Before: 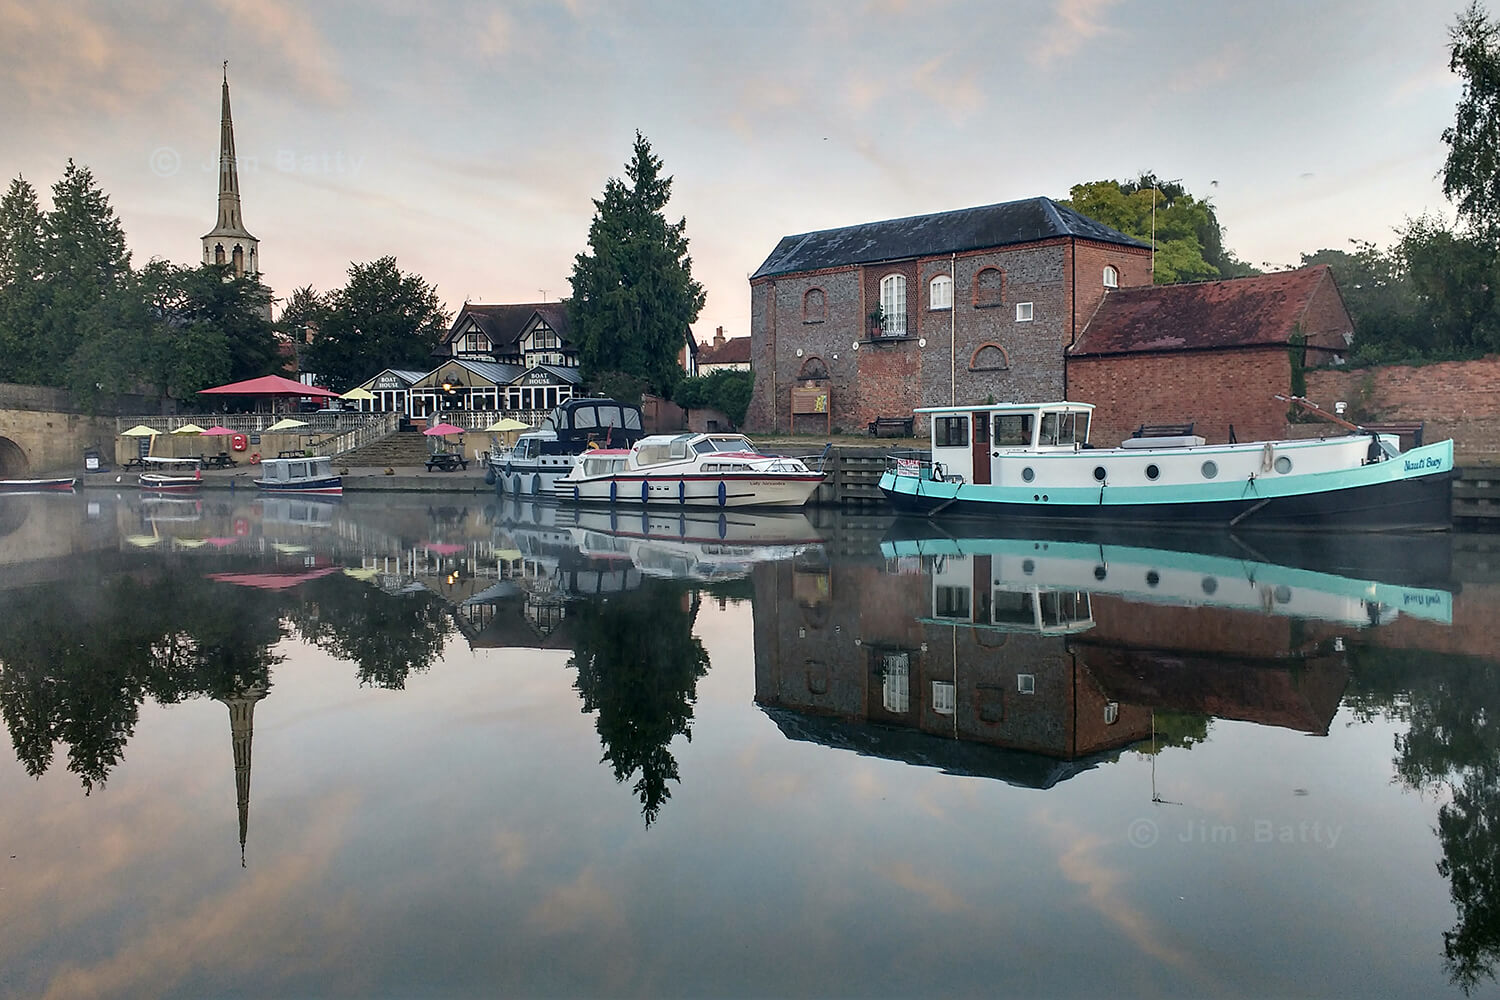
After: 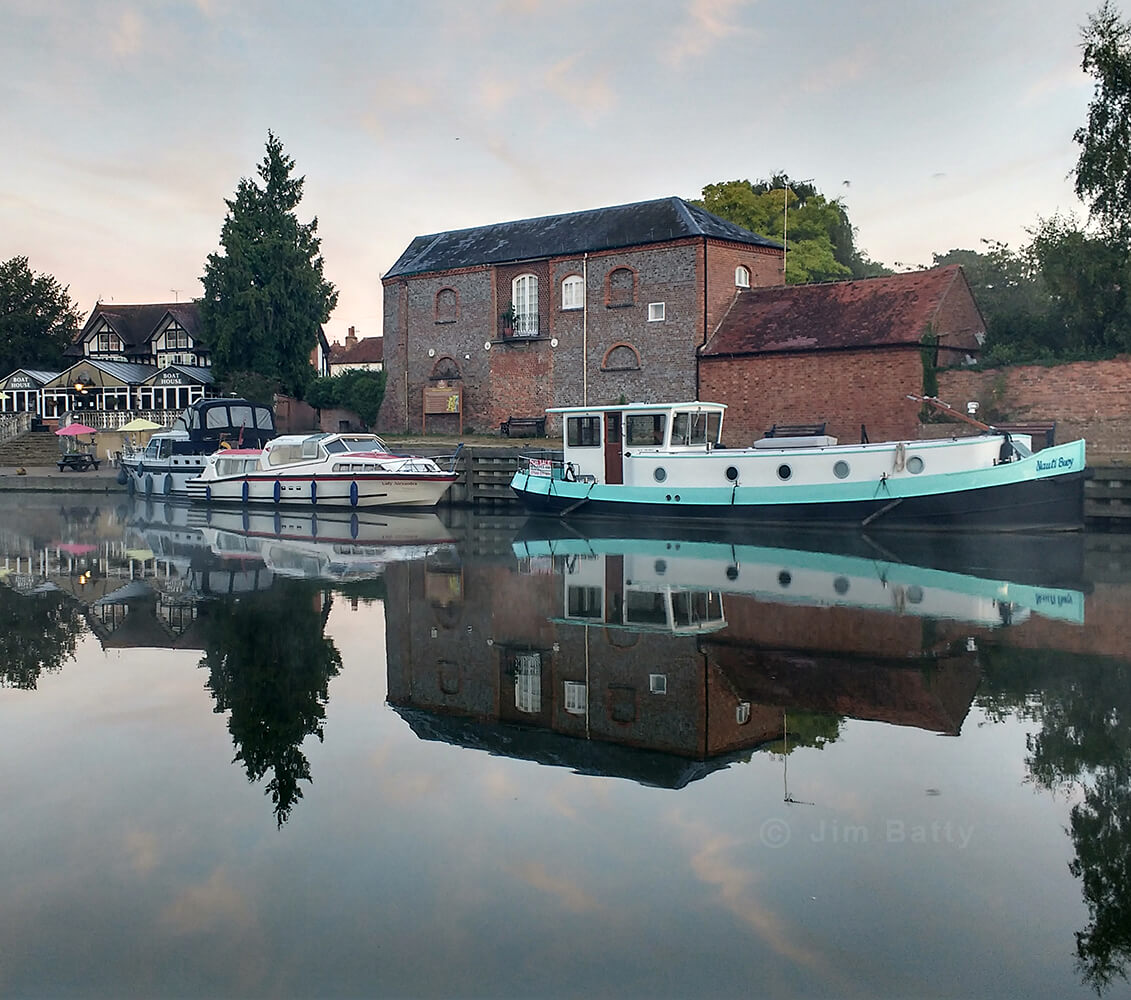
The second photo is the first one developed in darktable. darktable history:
crop and rotate: left 24.6%
shadows and highlights: radius 93.07, shadows -14.46, white point adjustment 0.23, highlights 31.48, compress 48.23%, highlights color adjustment 52.79%, soften with gaussian
